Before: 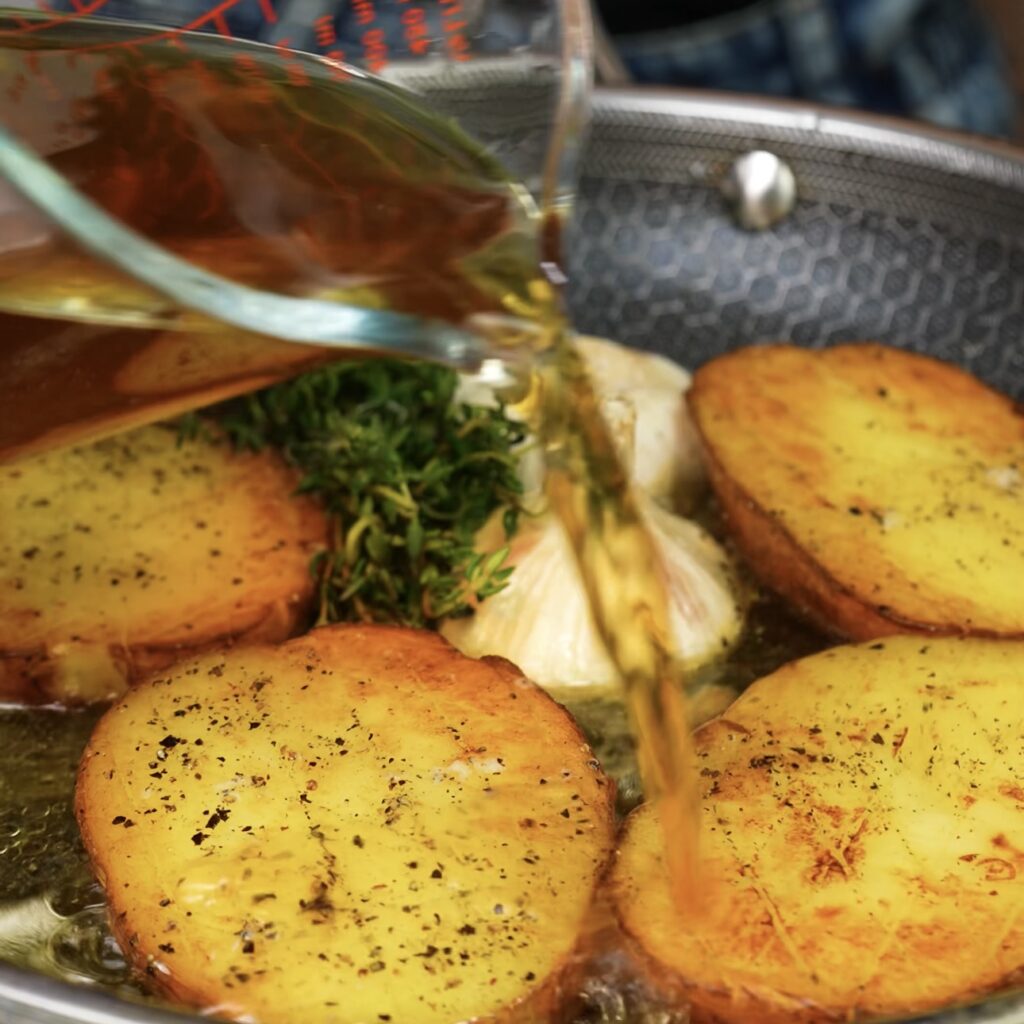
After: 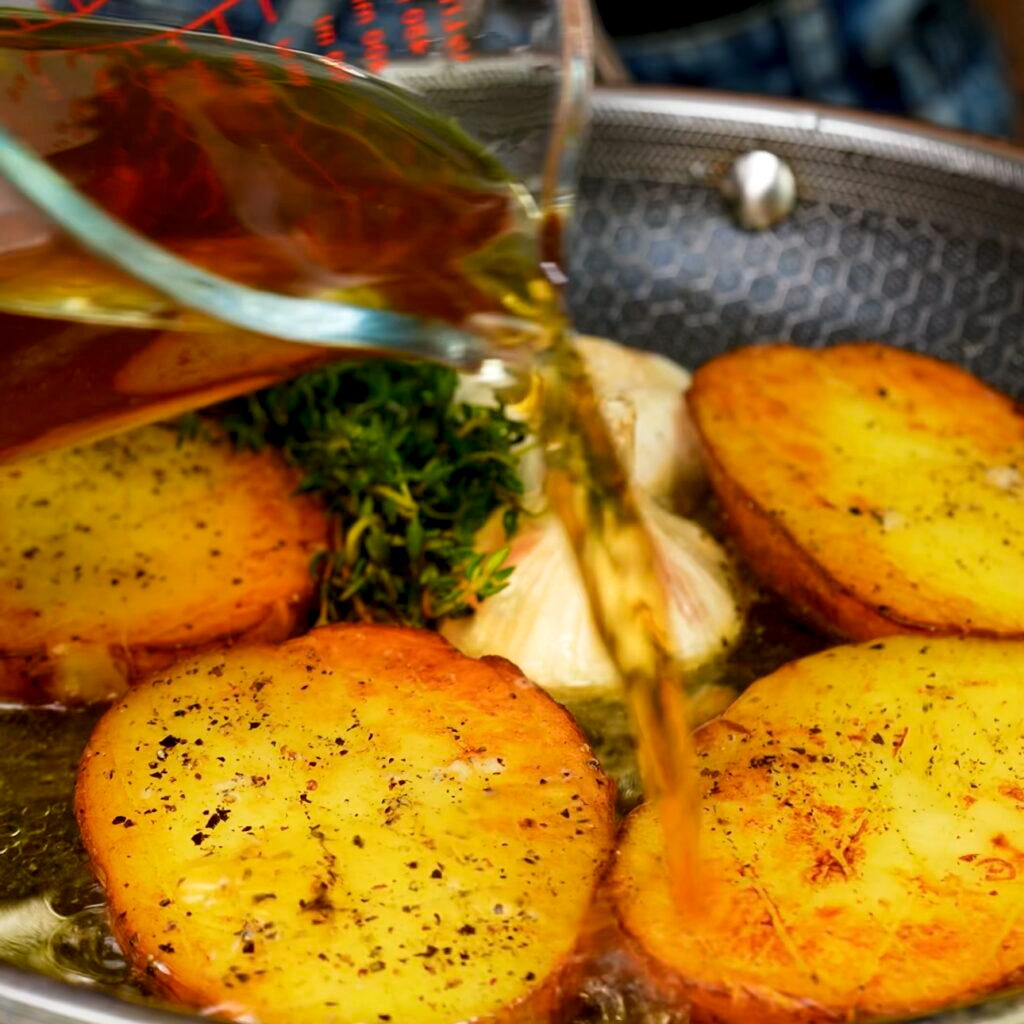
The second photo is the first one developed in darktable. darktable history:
tone curve: curves: ch0 [(0, 0) (0.003, 0.003) (0.011, 0.011) (0.025, 0.025) (0.044, 0.045) (0.069, 0.07) (0.1, 0.101) (0.136, 0.138) (0.177, 0.18) (0.224, 0.228) (0.277, 0.281) (0.335, 0.34) (0.399, 0.405) (0.468, 0.475) (0.543, 0.551) (0.623, 0.633) (0.709, 0.72) (0.801, 0.813) (0.898, 0.907) (1, 1)], preserve colors none
color look up table: target L [76.38, 68.69, 52.03, 35.59, 100, 67.66, 63.74, 59.26, 50.82, 42.44, 29.96, 54.87, 53.08, 24.43, 29.17, 85.7, 76.09, 66.35, 65.48, 52.17, 48.24, 47.88, 26.51, 7.849, 0 ×25], target a [-1.891, -22.84, -44.54, -16.6, 0, 12.64, 17.3, 33.66, 51.3, 56.81, 16.29, 6.369, 47.97, 26.49, 28.11, -1.072, -1.845, -26.84, -2.246, -11.73, -2.09, -3.47, -2.472, -1.266, 0 ×25], target b [70.12, 57.7, 35.48, 25.82, 0.002, 65.28, 11.79, 54.5, 15.32, 32.76, 18.07, -33.37, -19.02, -29.33, -72.4, -2.613, -4.498, -13.87, -5.124, -44.27, -5.089, -37.84, -5.581, -1.88, 0 ×25], num patches 24
